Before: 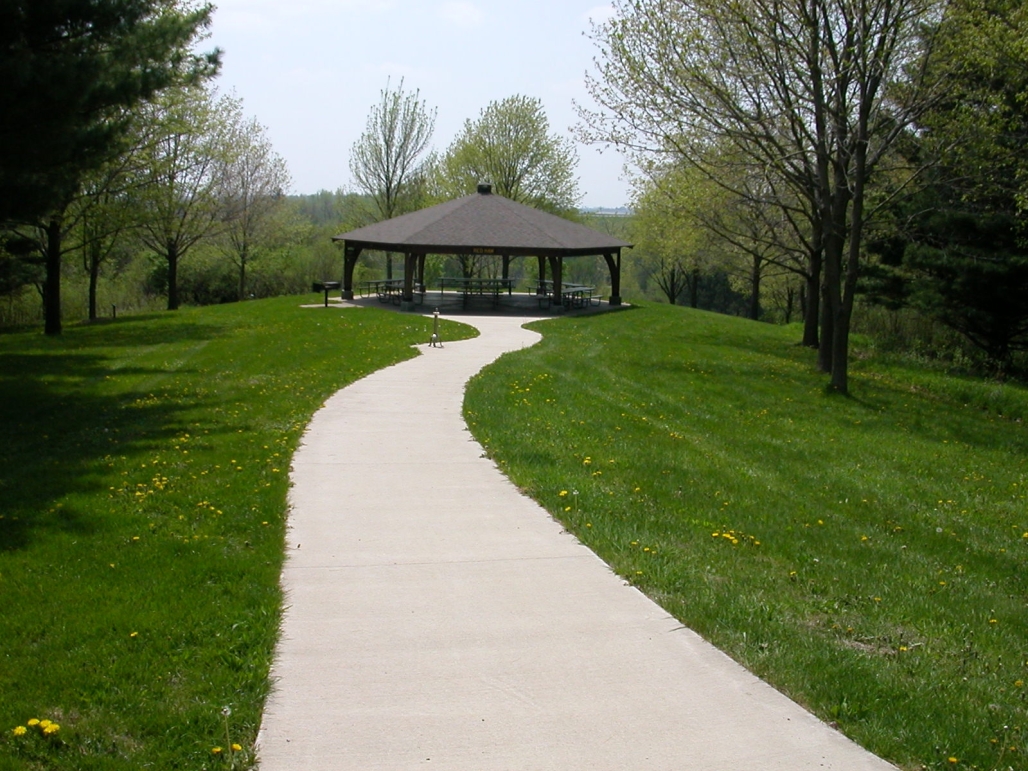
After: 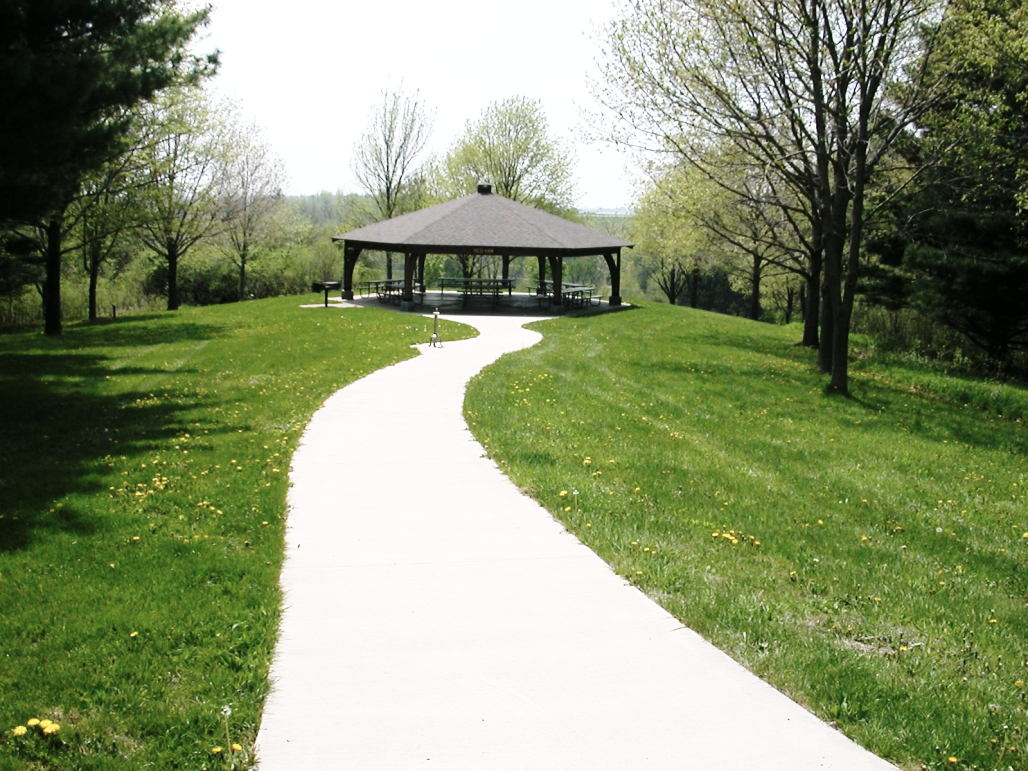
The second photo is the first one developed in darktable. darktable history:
base curve: curves: ch0 [(0, 0) (0.028, 0.03) (0.121, 0.232) (0.46, 0.748) (0.859, 0.968) (1, 1)], preserve colors none
contrast brightness saturation: contrast 0.1, saturation -0.3
exposure: black level correction 0, exposure 0.3 EV, compensate highlight preservation false
